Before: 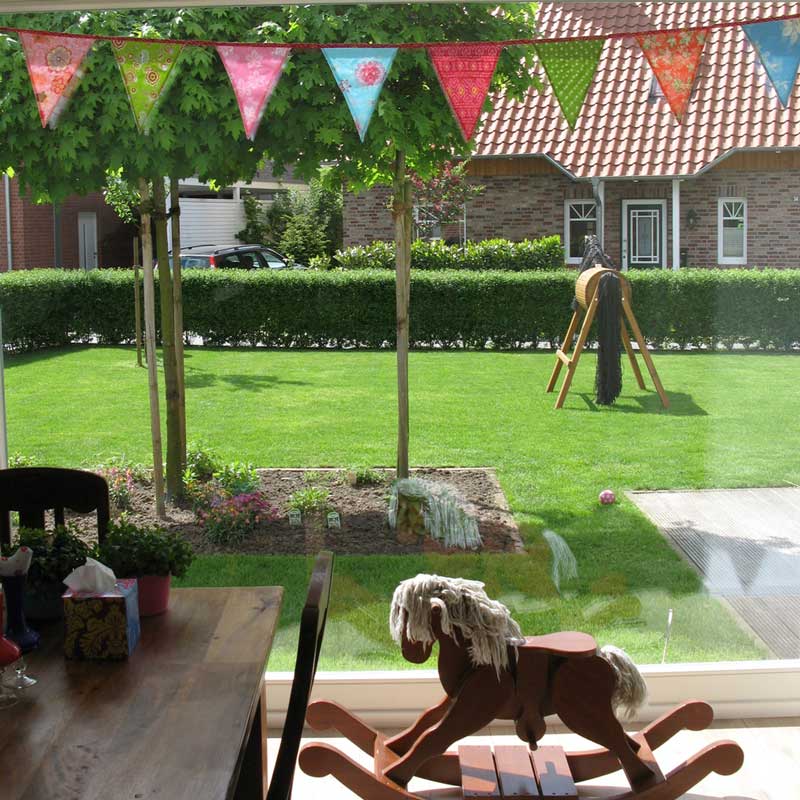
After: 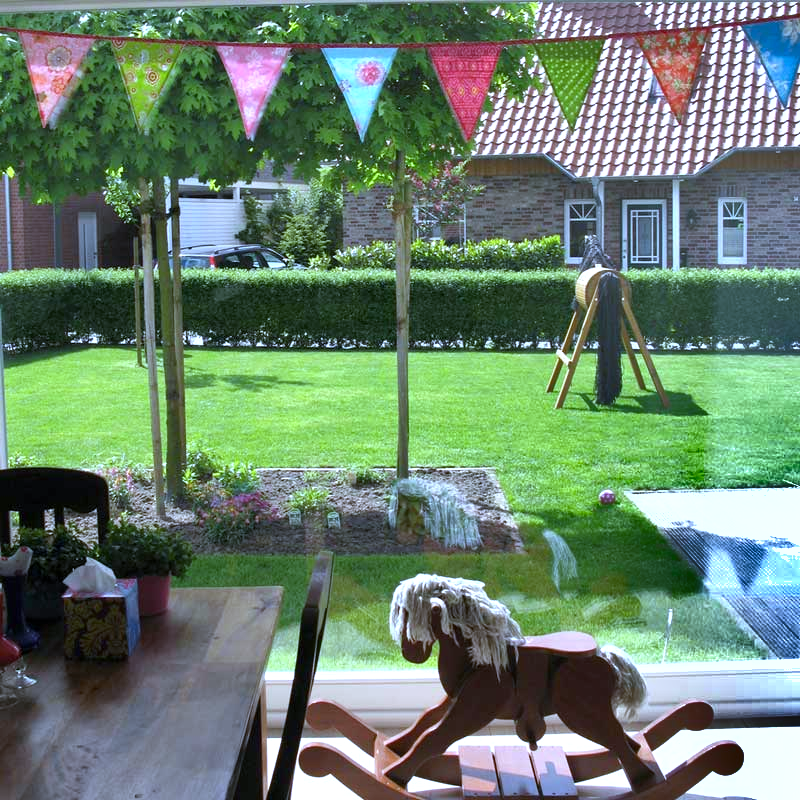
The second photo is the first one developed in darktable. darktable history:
white balance: red 0.871, blue 1.249
shadows and highlights: shadows 20.91, highlights -82.73, soften with gaussian
exposure: black level correction 0.001, exposure 0.5 EV, compensate exposure bias true, compensate highlight preservation false
